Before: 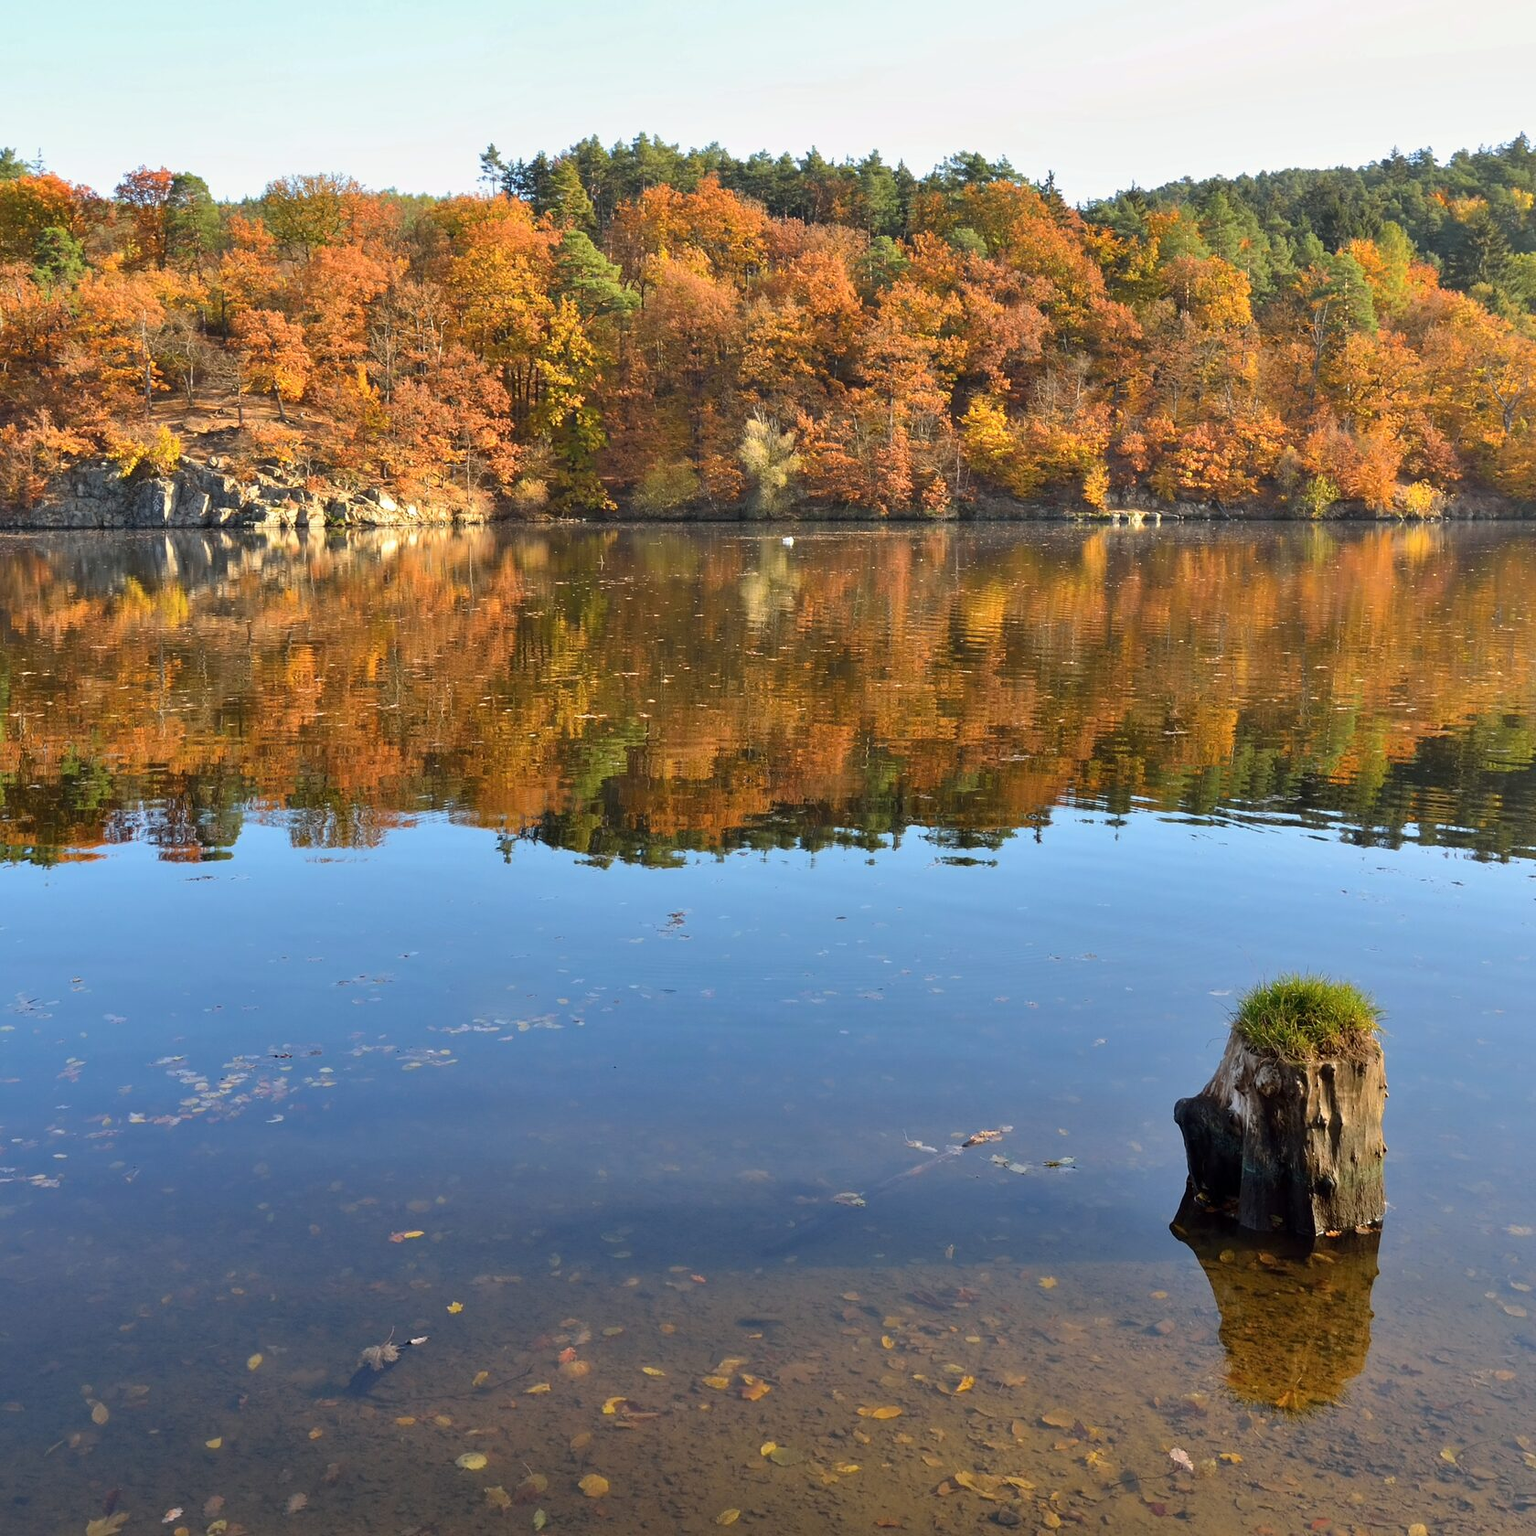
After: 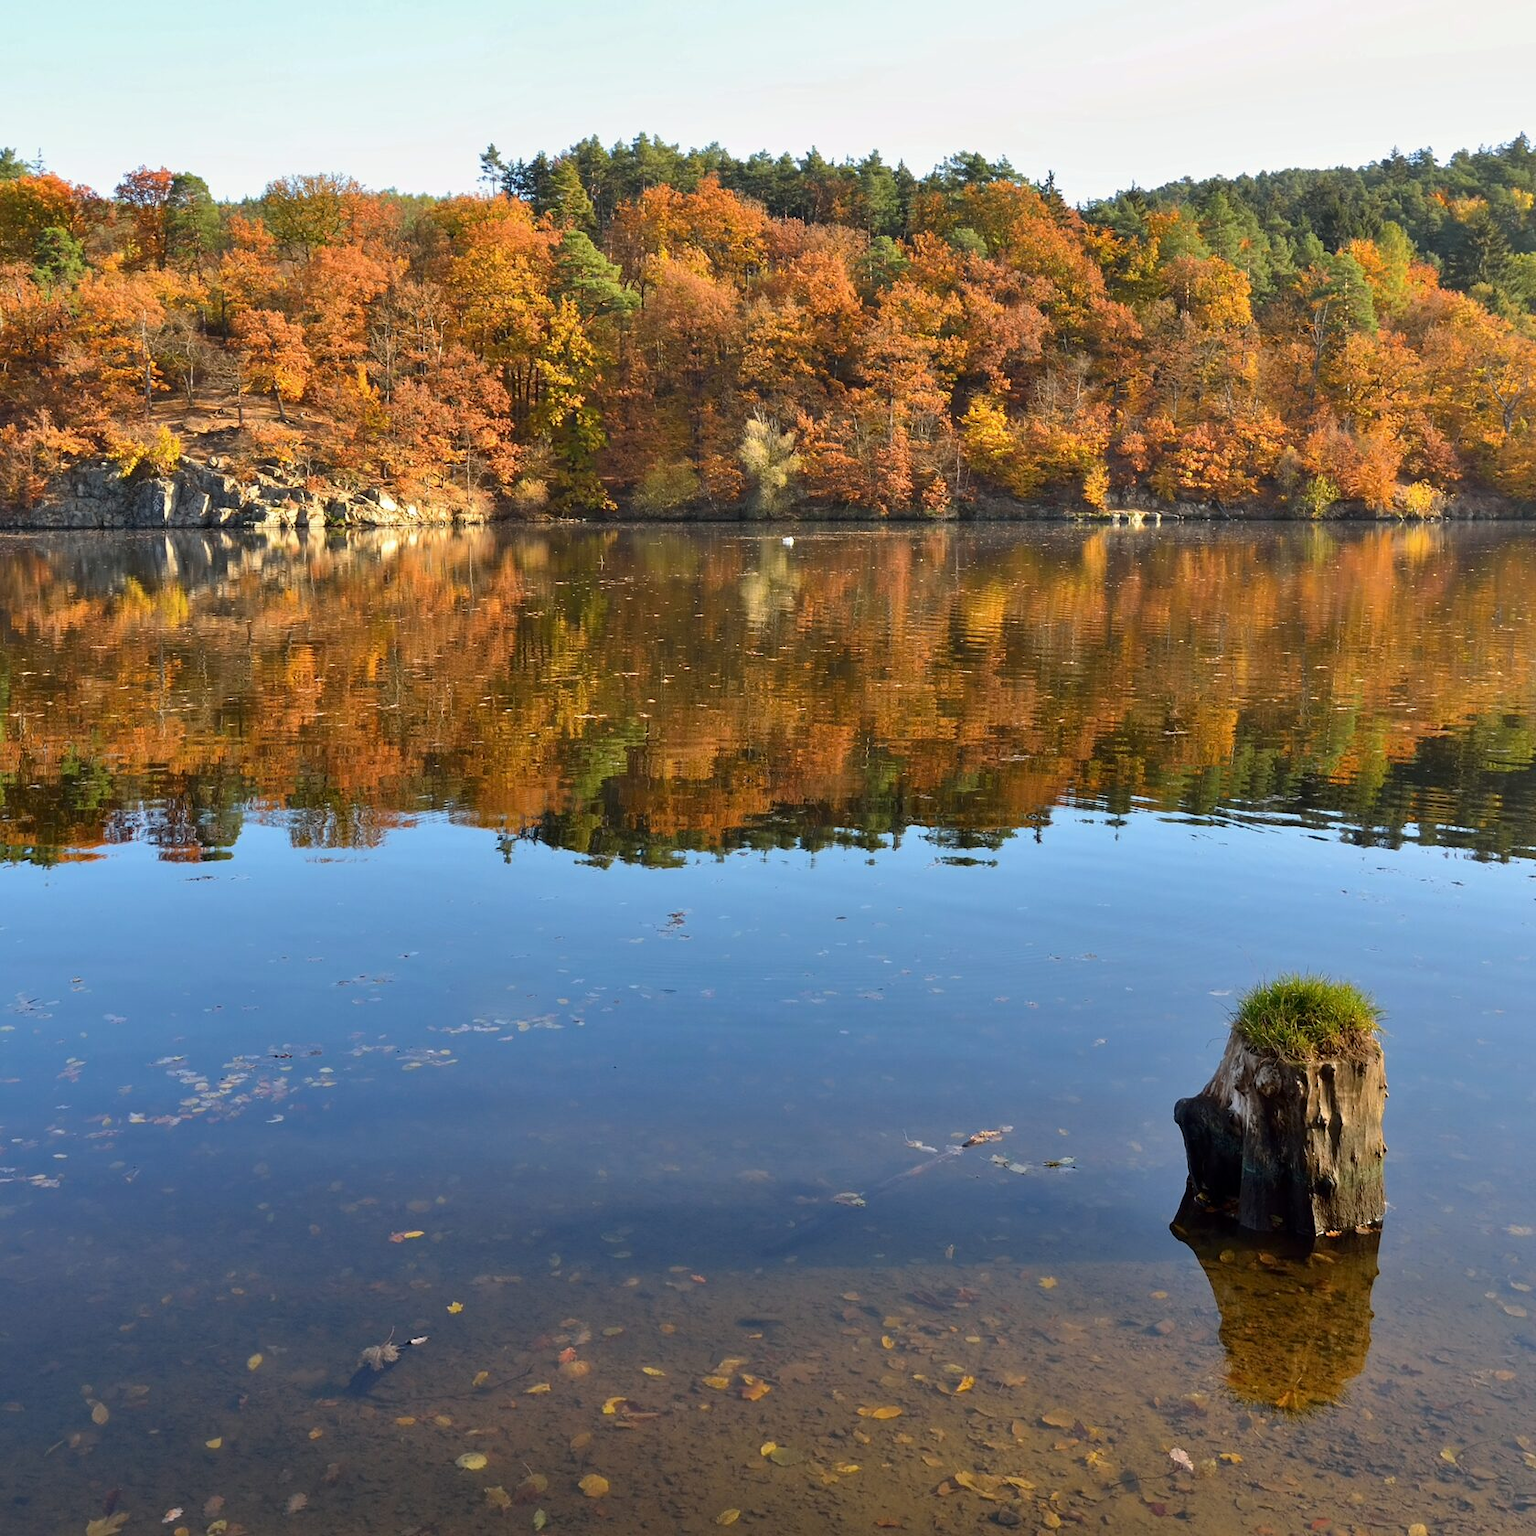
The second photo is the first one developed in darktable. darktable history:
contrast brightness saturation: contrast 0.034, brightness -0.042
